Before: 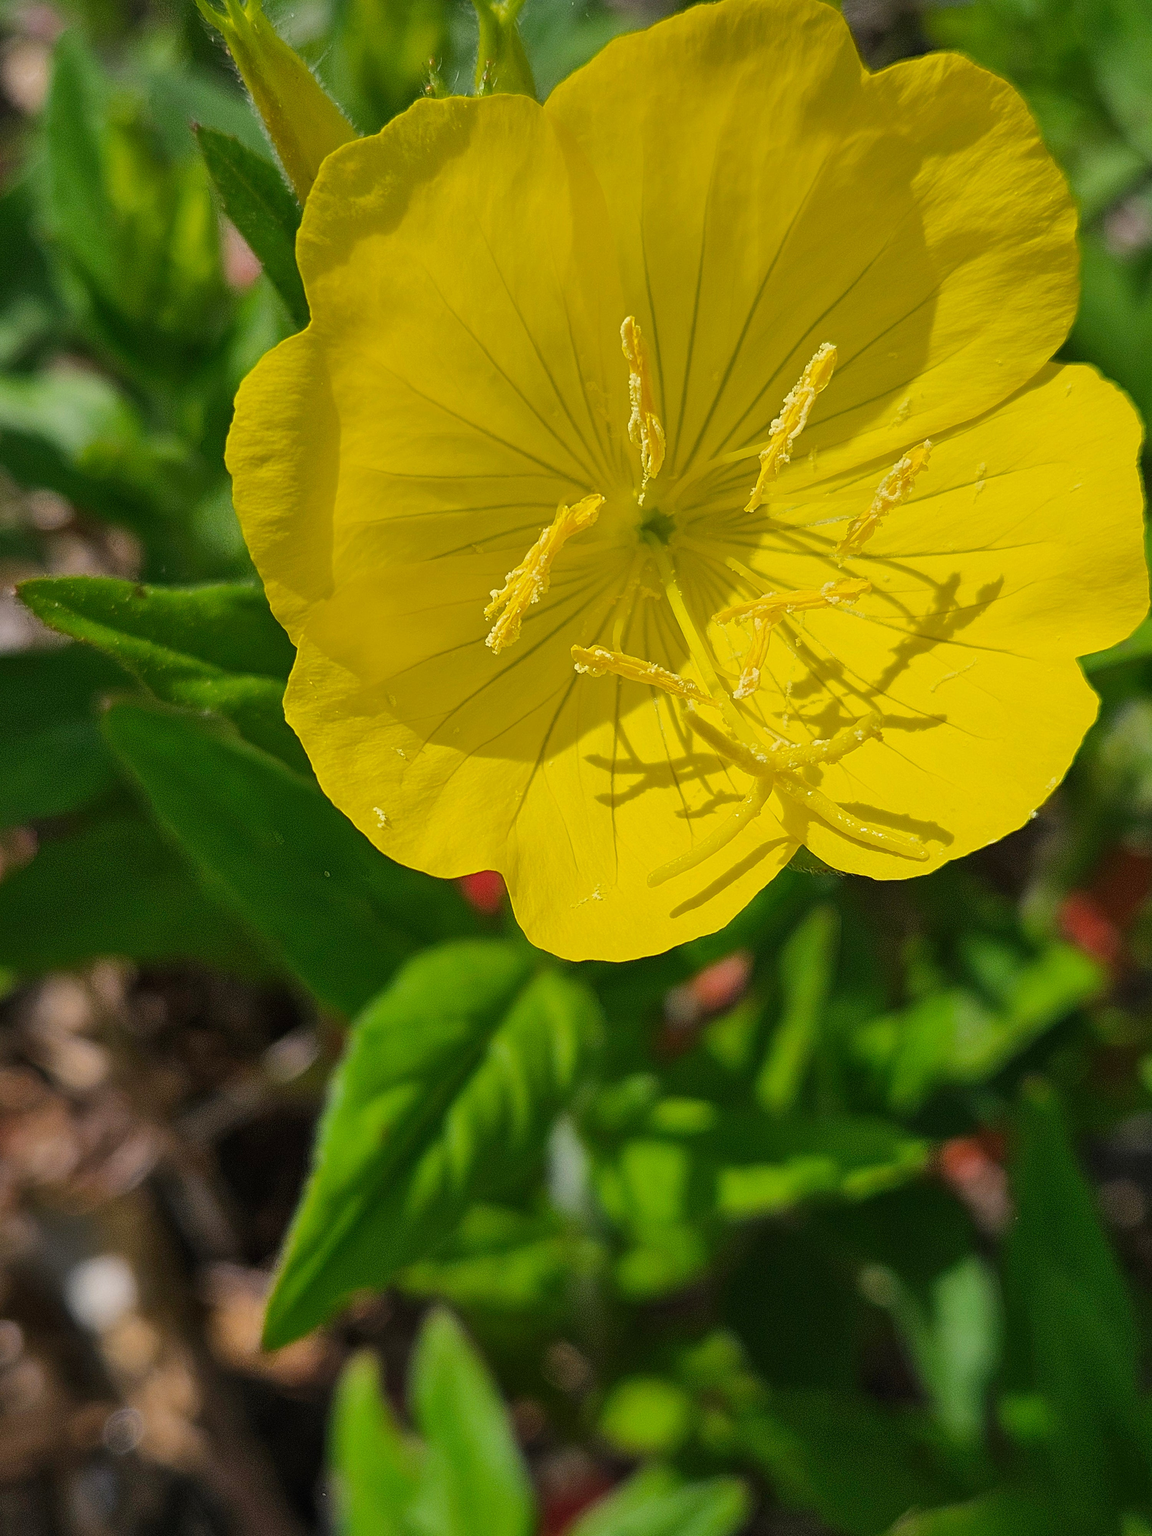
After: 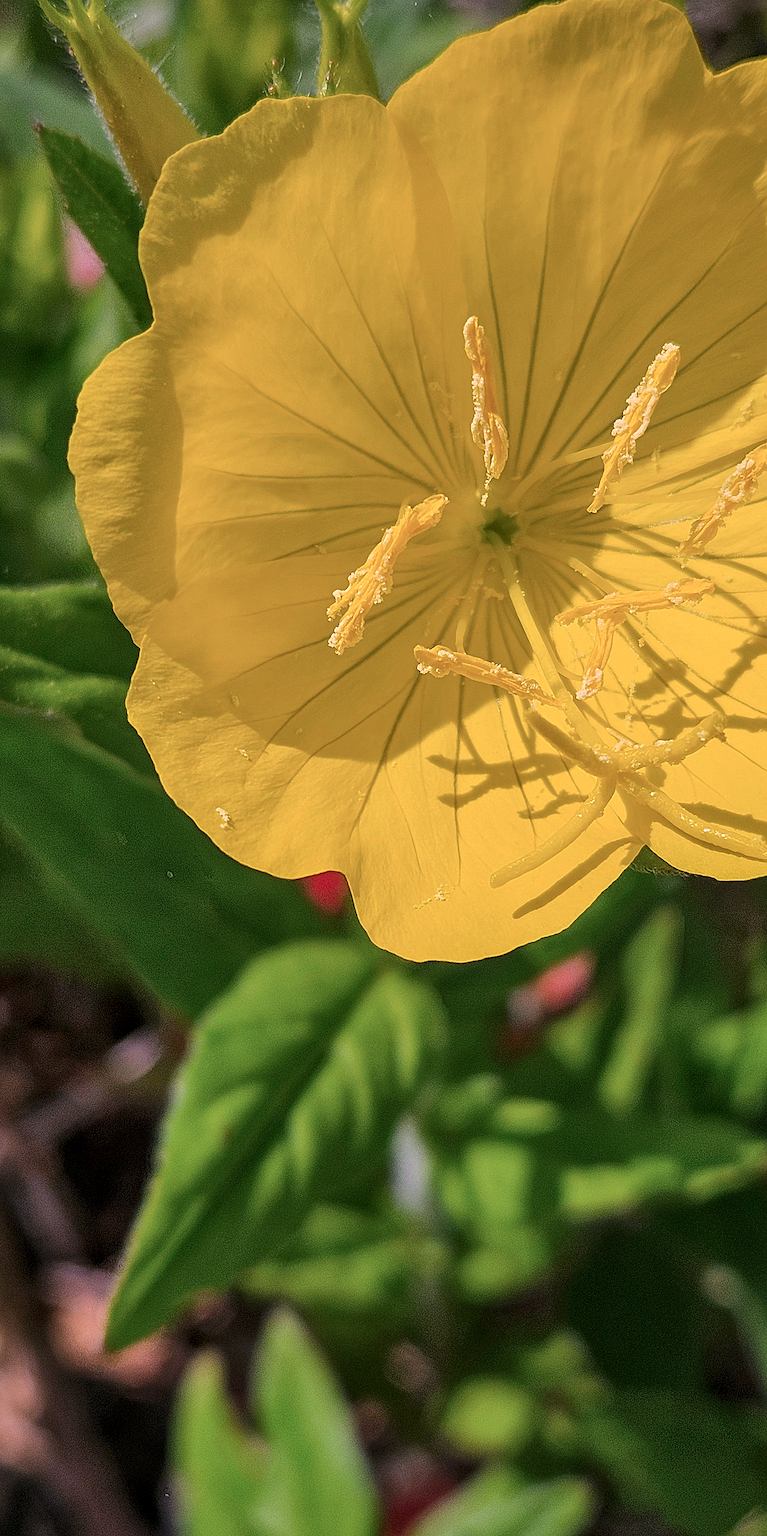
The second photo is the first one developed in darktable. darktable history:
crop and rotate: left 13.679%, right 19.727%
sharpen: on, module defaults
local contrast: on, module defaults
color correction: highlights a* 16.14, highlights b* -19.98
